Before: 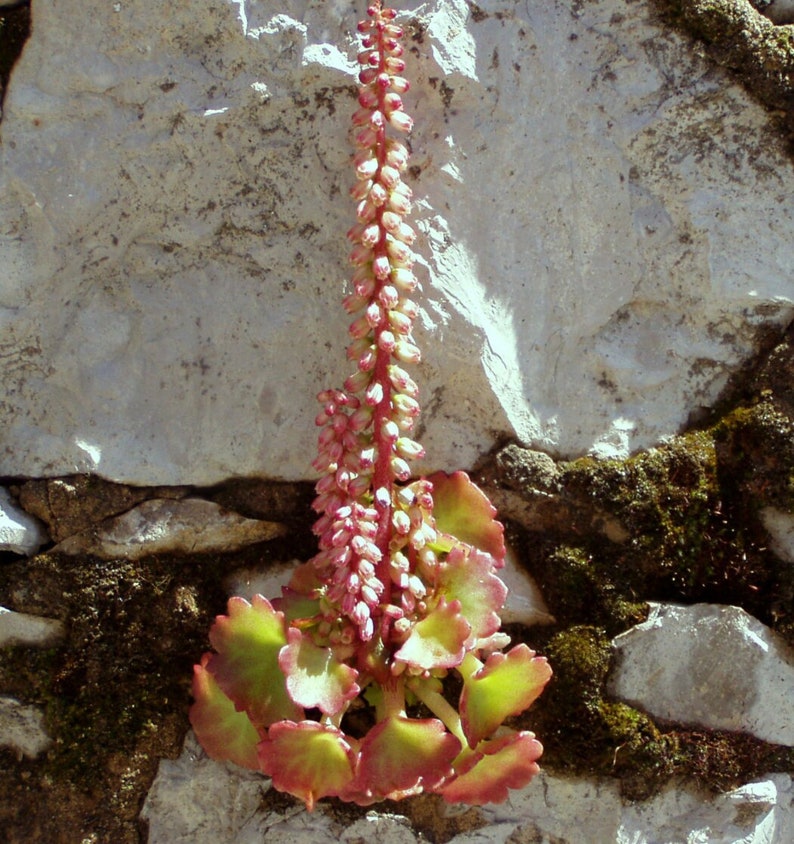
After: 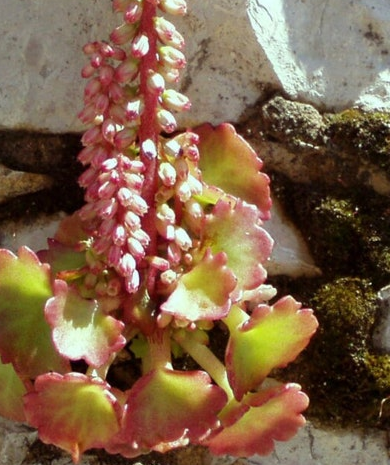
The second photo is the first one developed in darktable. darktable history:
crop: left 29.582%, top 41.322%, right 21.182%, bottom 3.515%
